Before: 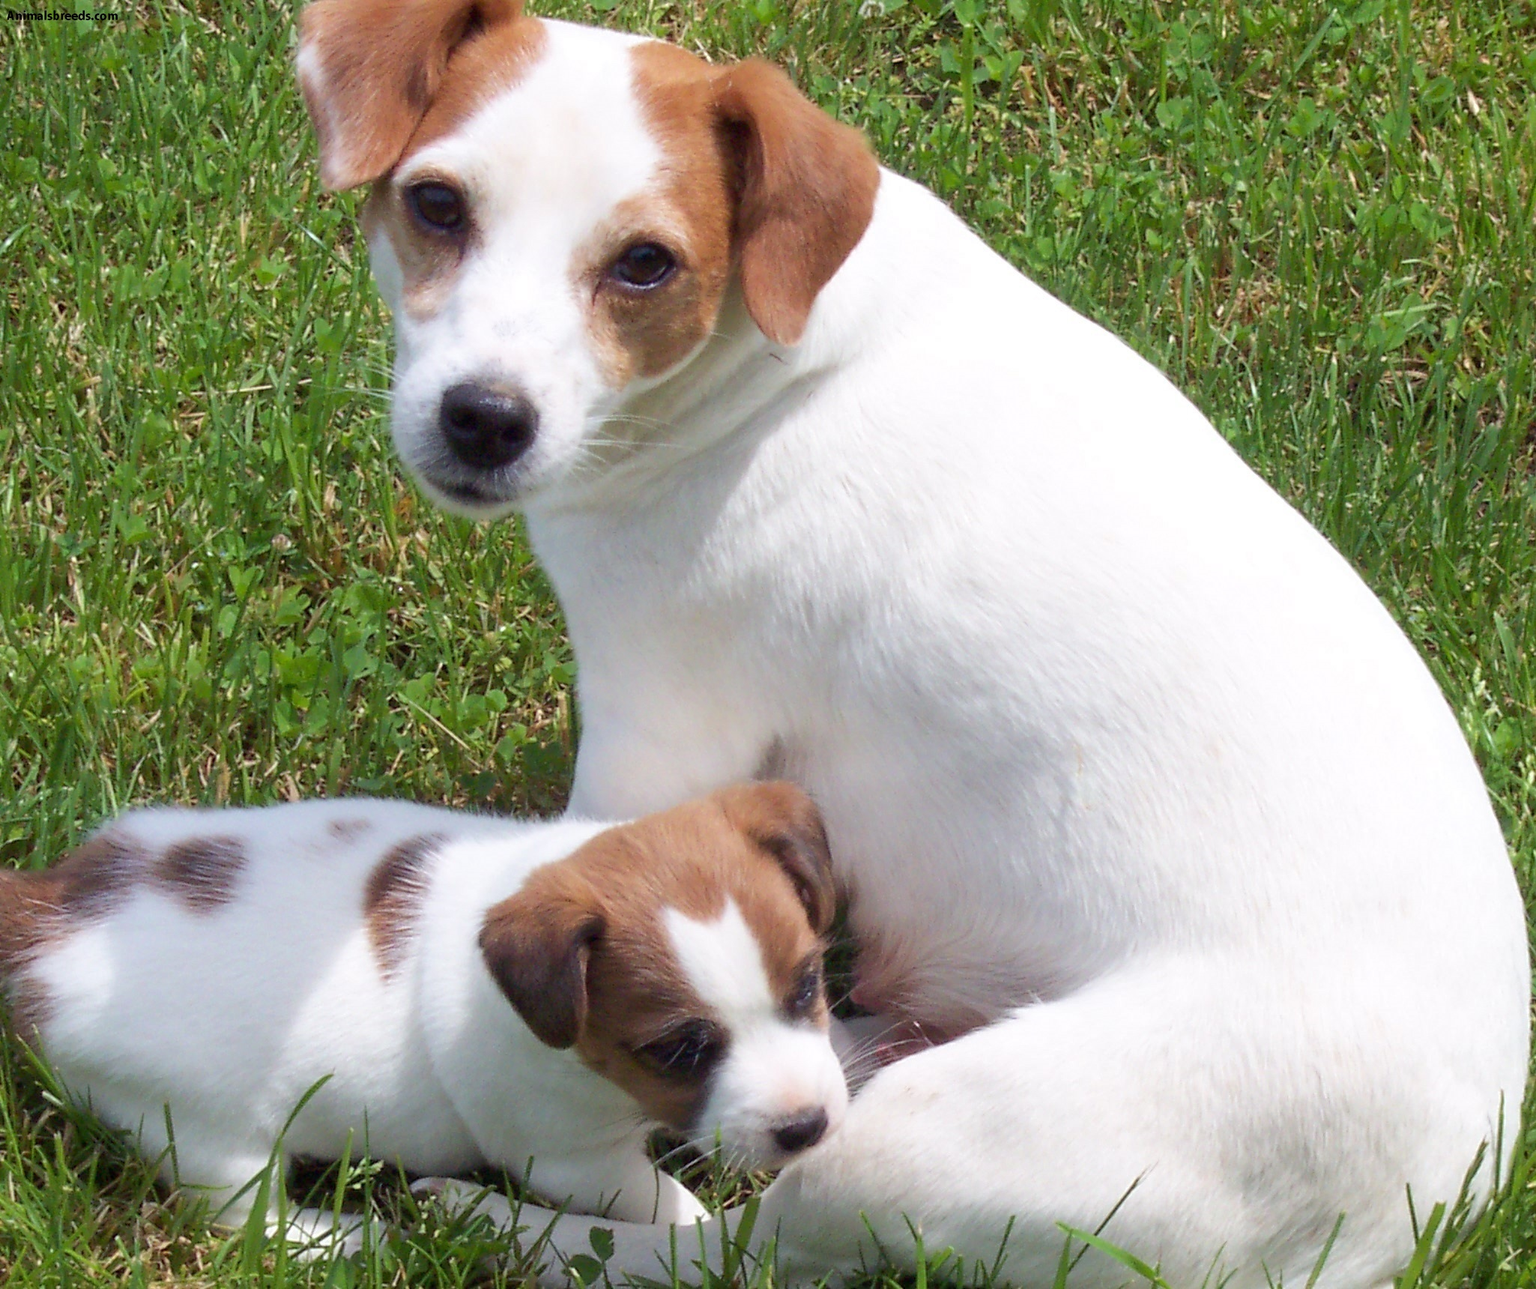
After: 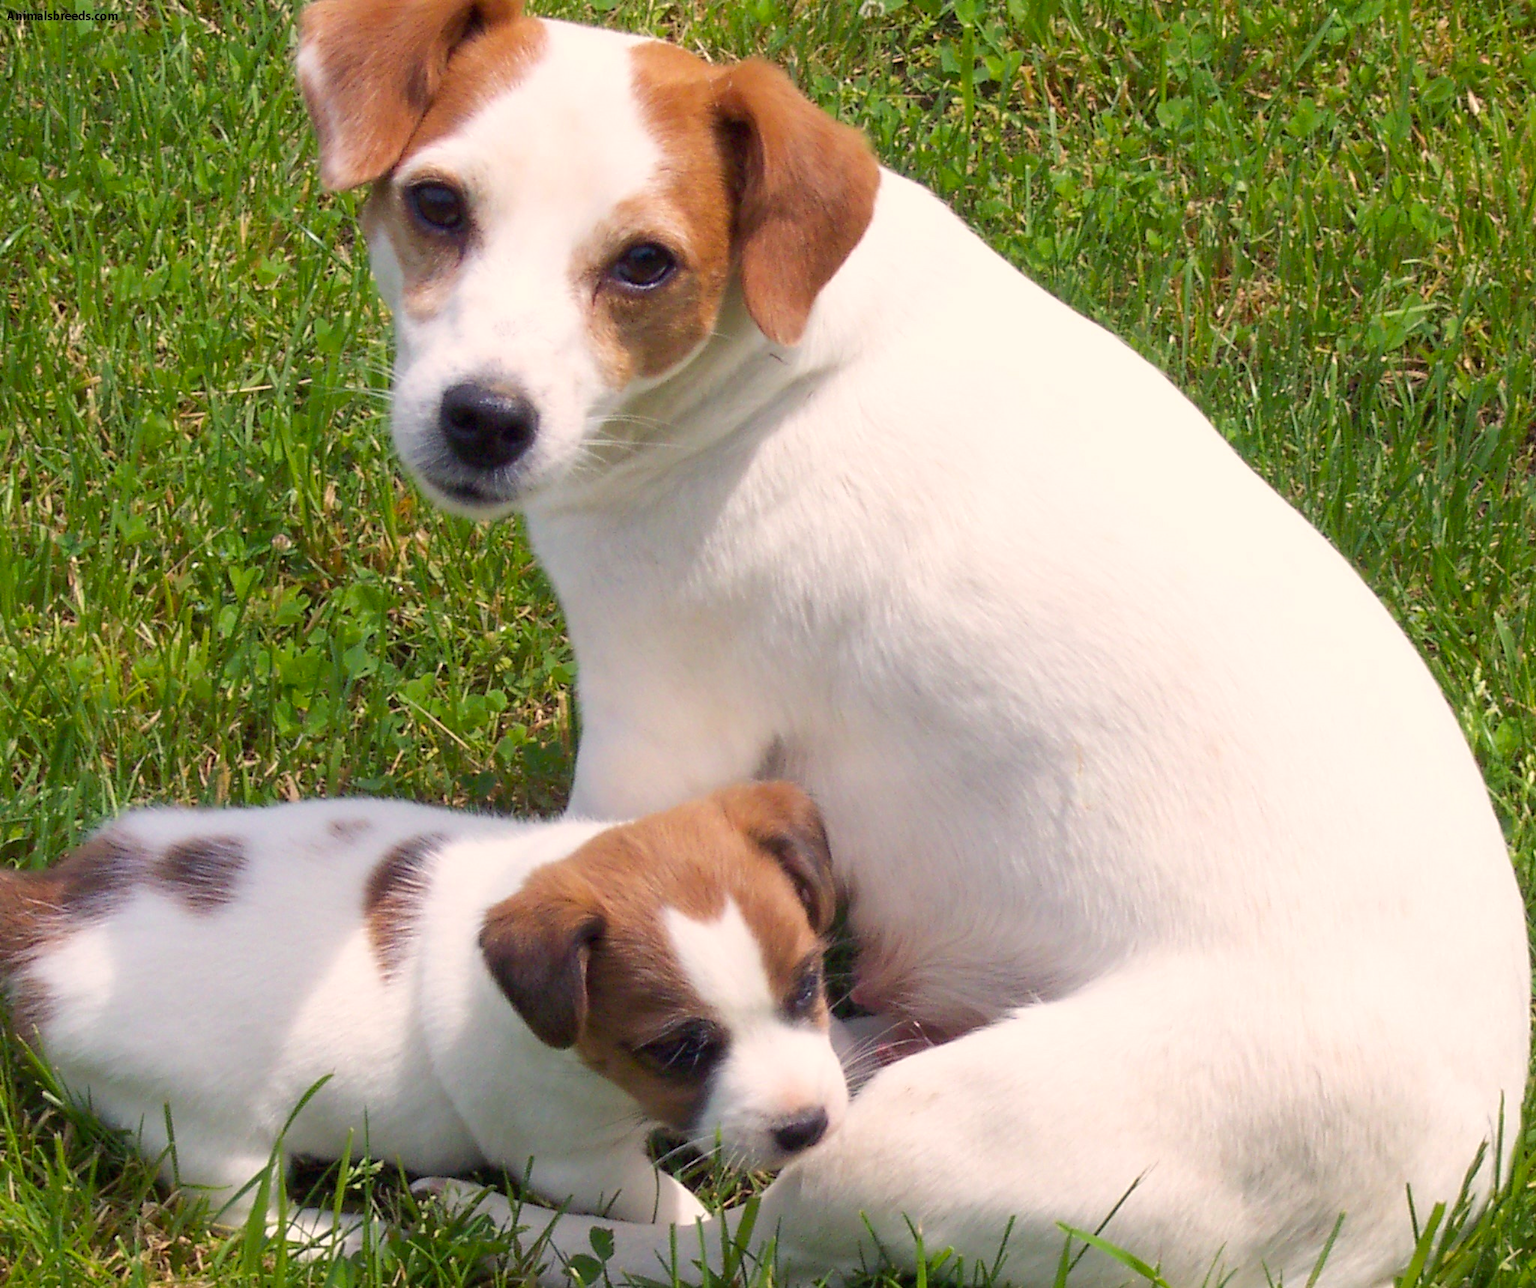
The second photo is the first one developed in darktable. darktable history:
color balance rgb: highlights gain › chroma 3.086%, highlights gain › hue 60.14°, perceptual saturation grading › global saturation 17.827%
